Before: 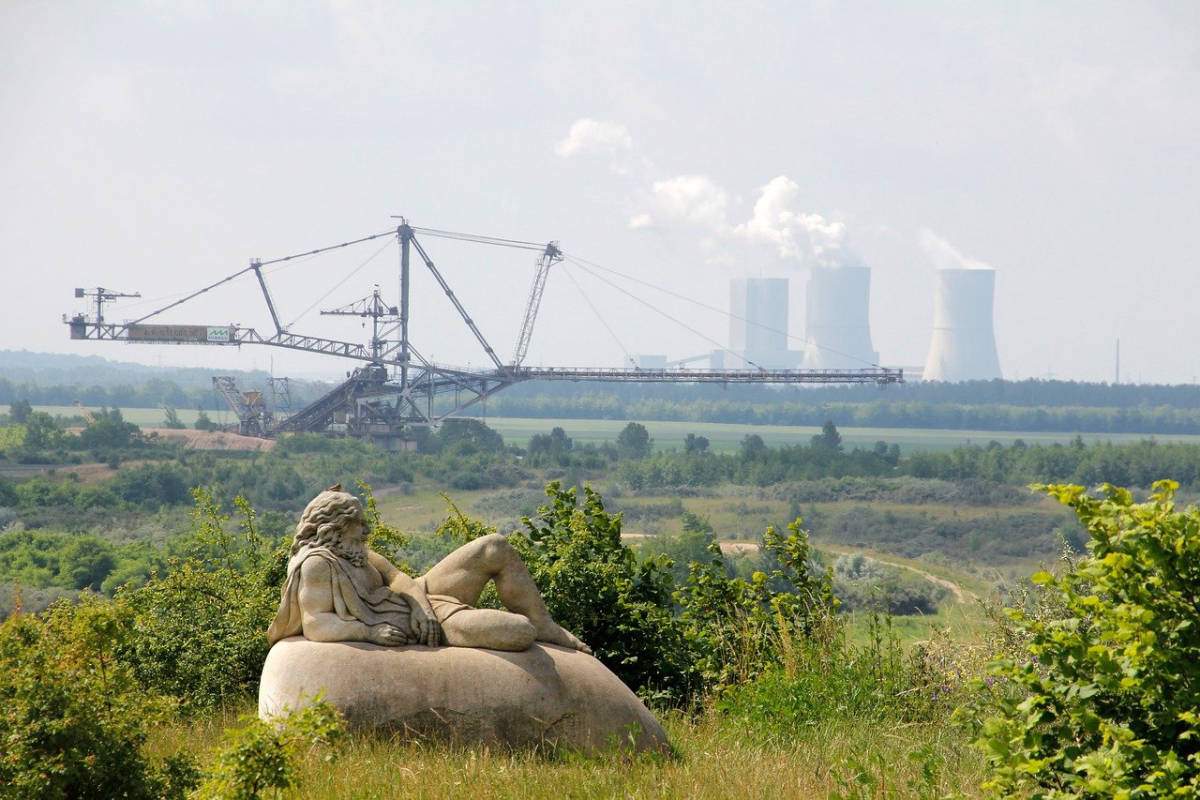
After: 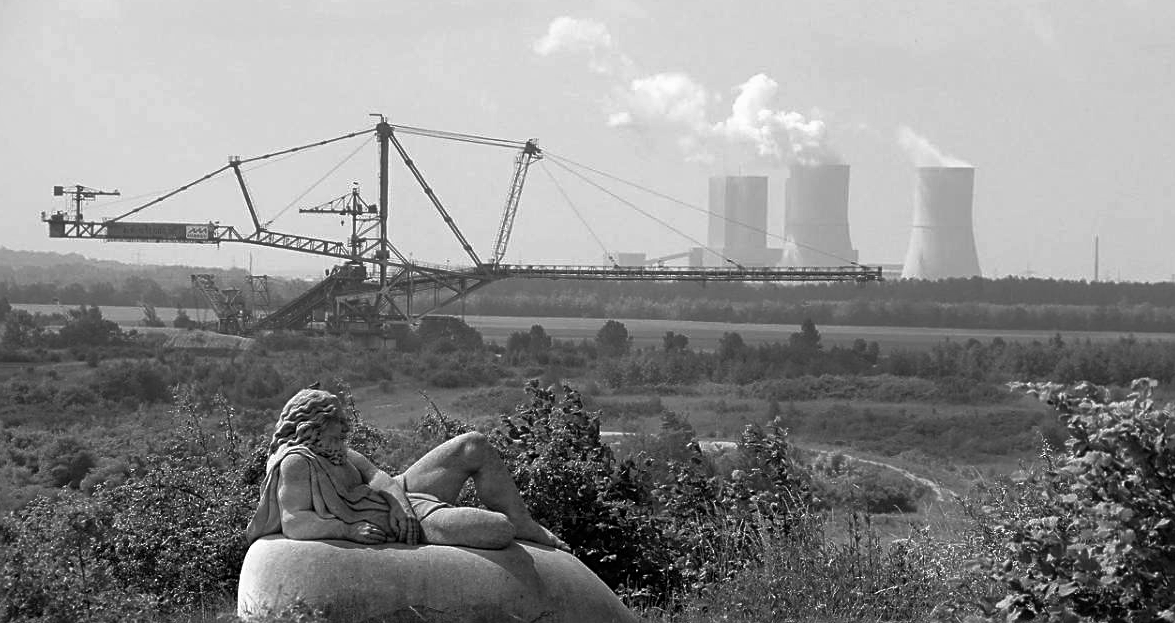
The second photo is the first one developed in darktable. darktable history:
velvia: strength 39.63%
color calibration: illuminant as shot in camera, x 0.358, y 0.373, temperature 4628.91 K
white balance: red 1.009, blue 1.027
crop and rotate: left 1.814%, top 12.818%, right 0.25%, bottom 9.225%
sharpen: on, module defaults
rgb curve: curves: ch0 [(0, 0) (0.415, 0.237) (1, 1)]
monochrome: a -4.13, b 5.16, size 1
